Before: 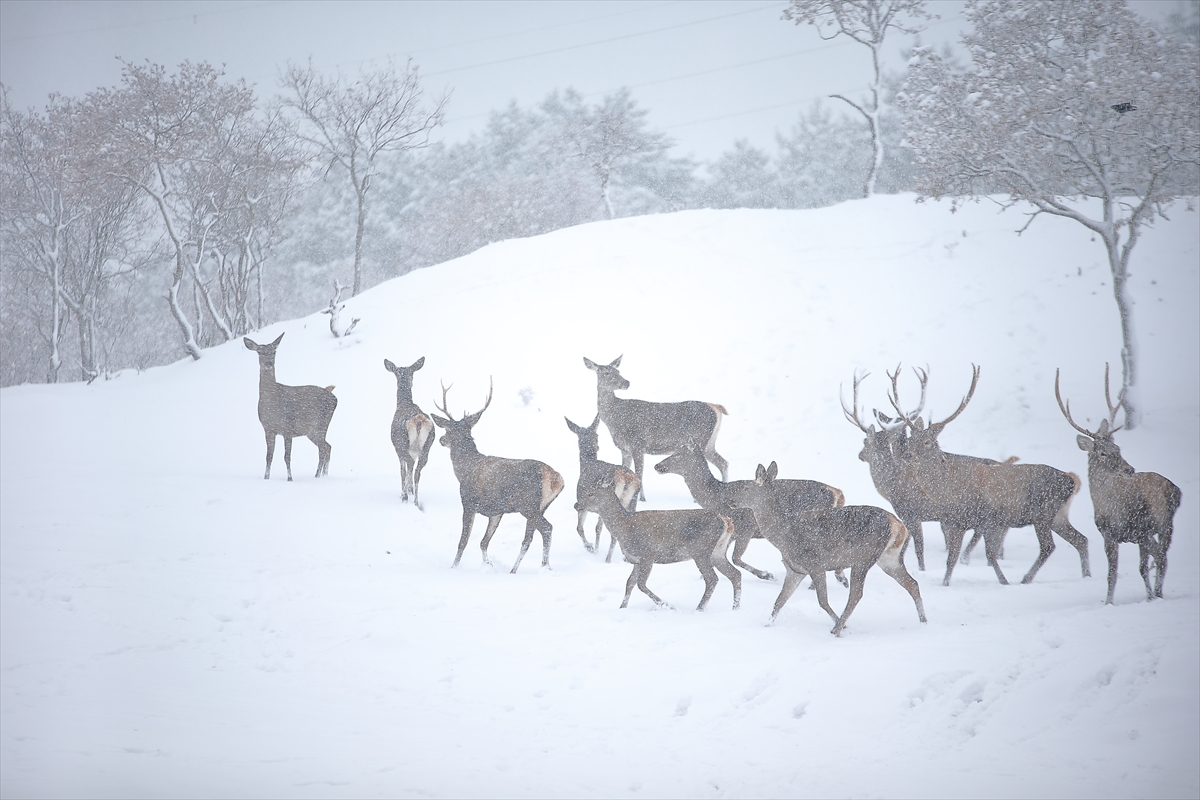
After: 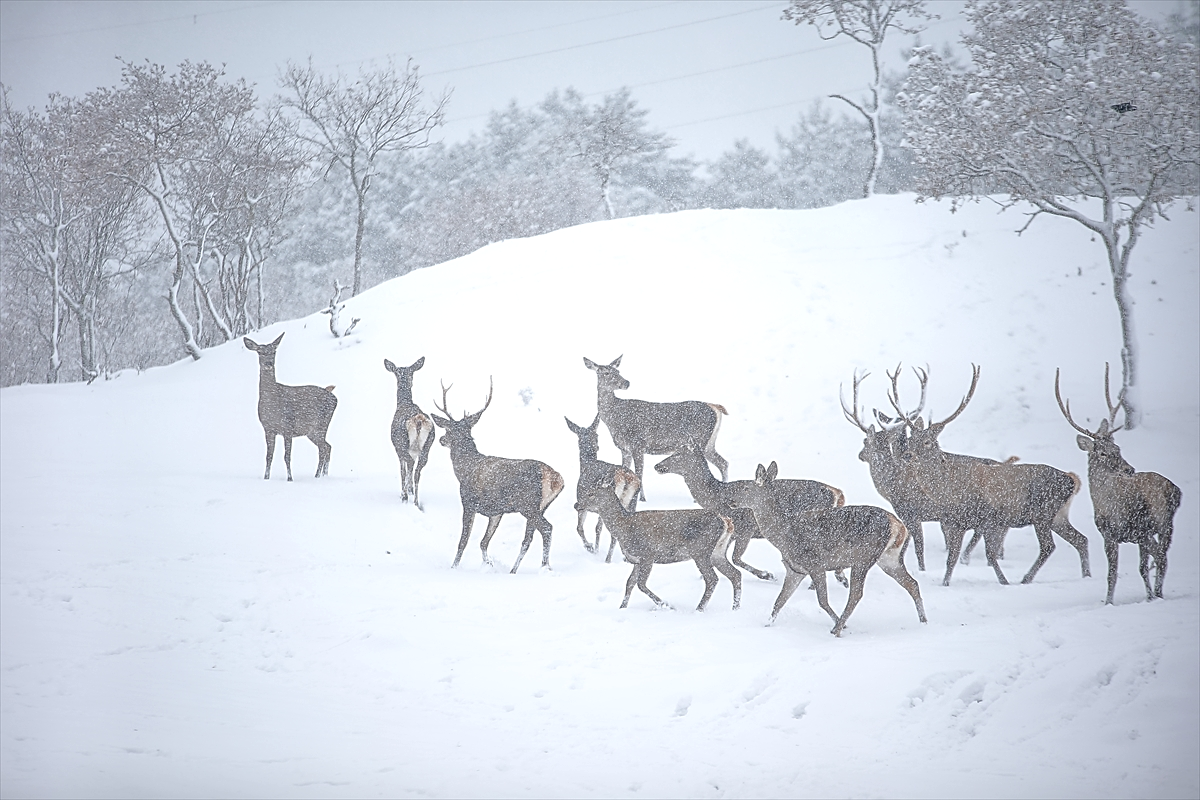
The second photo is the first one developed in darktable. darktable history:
local contrast: highlights 0%, shadows 0%, detail 133%
sharpen: amount 0.55
